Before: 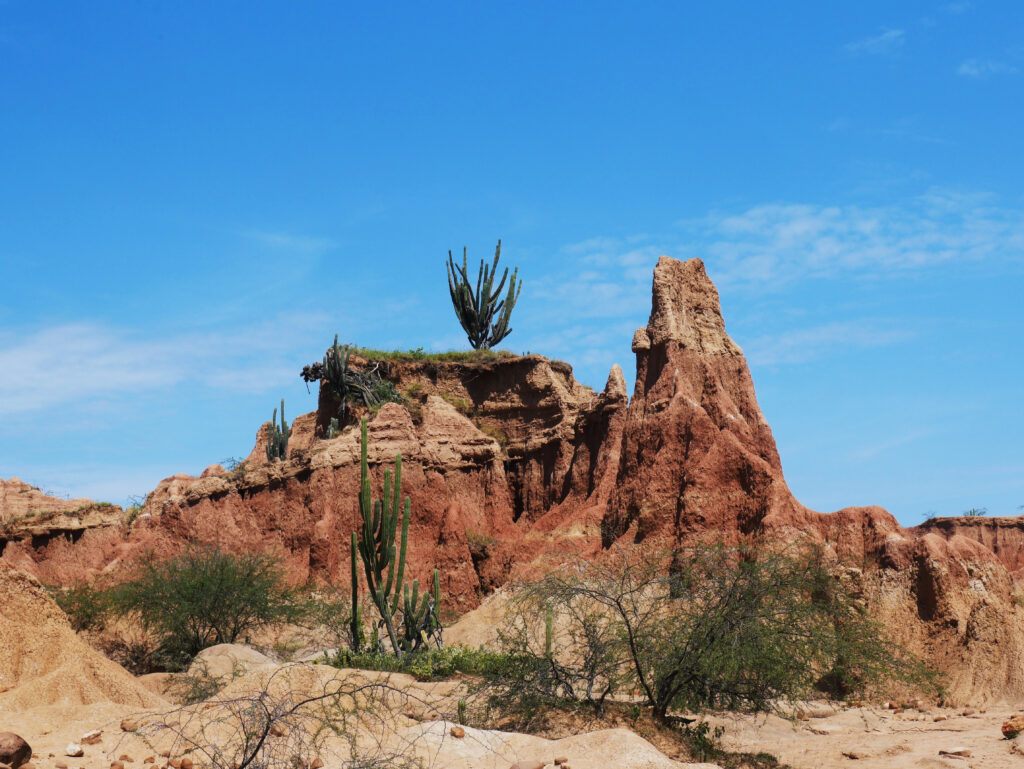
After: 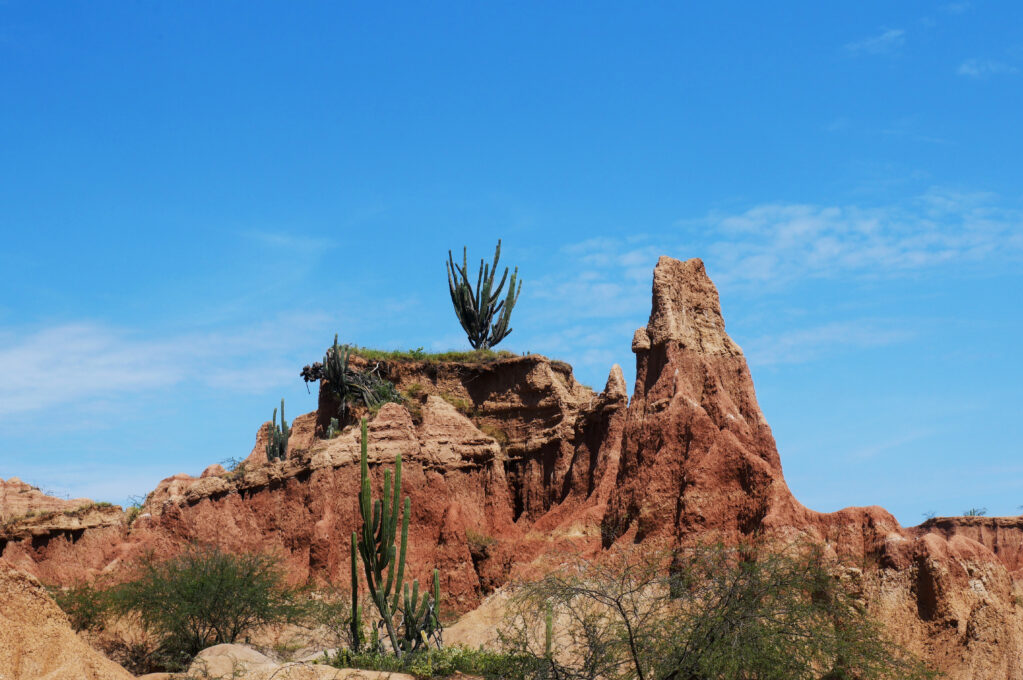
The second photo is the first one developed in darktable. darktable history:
crop and rotate: top 0%, bottom 11.49%
exposure: black level correction 0.001, compensate highlight preservation false
